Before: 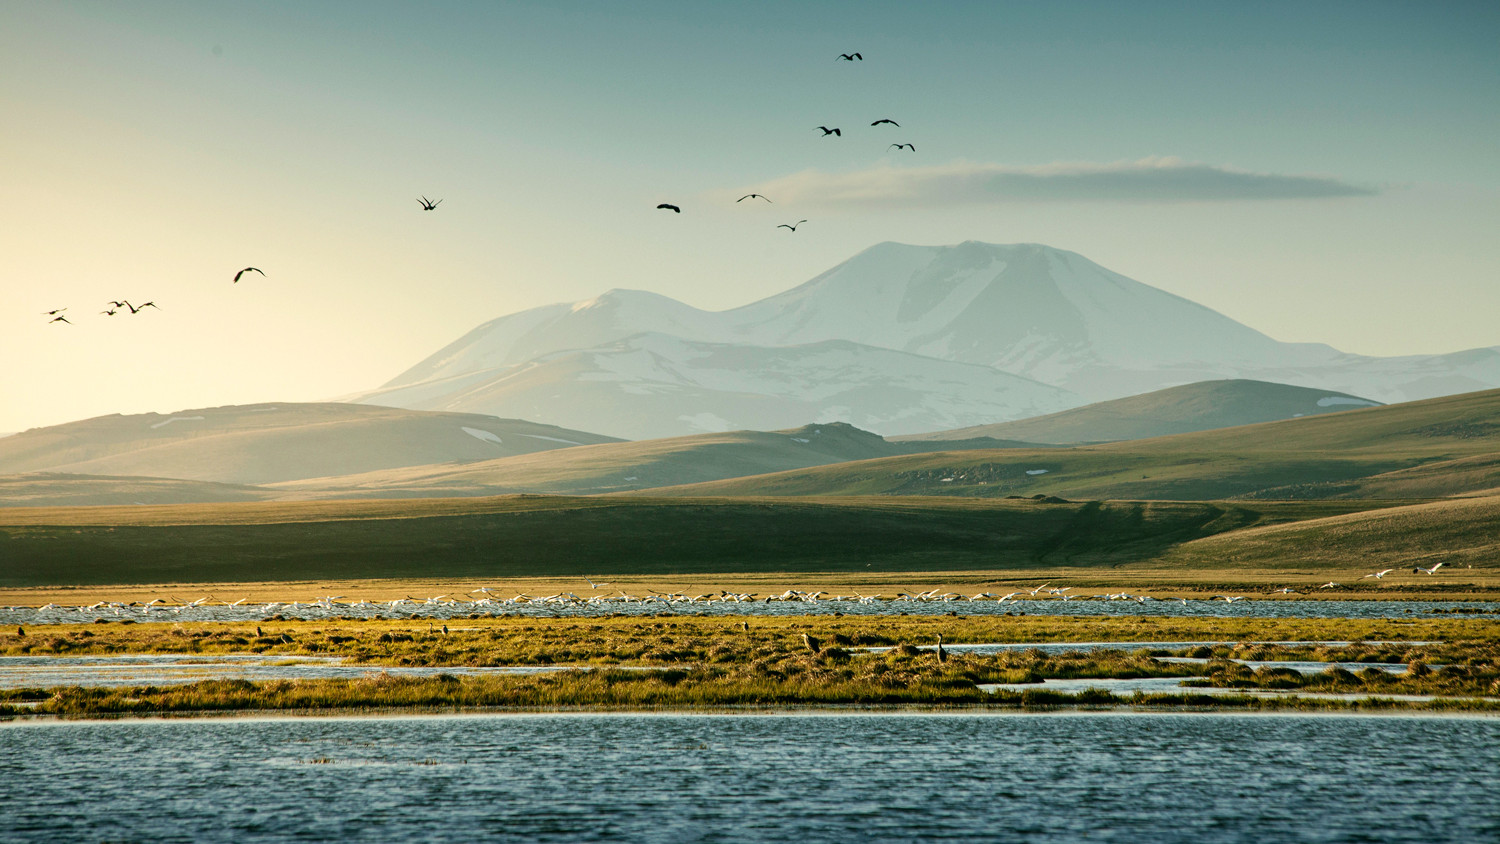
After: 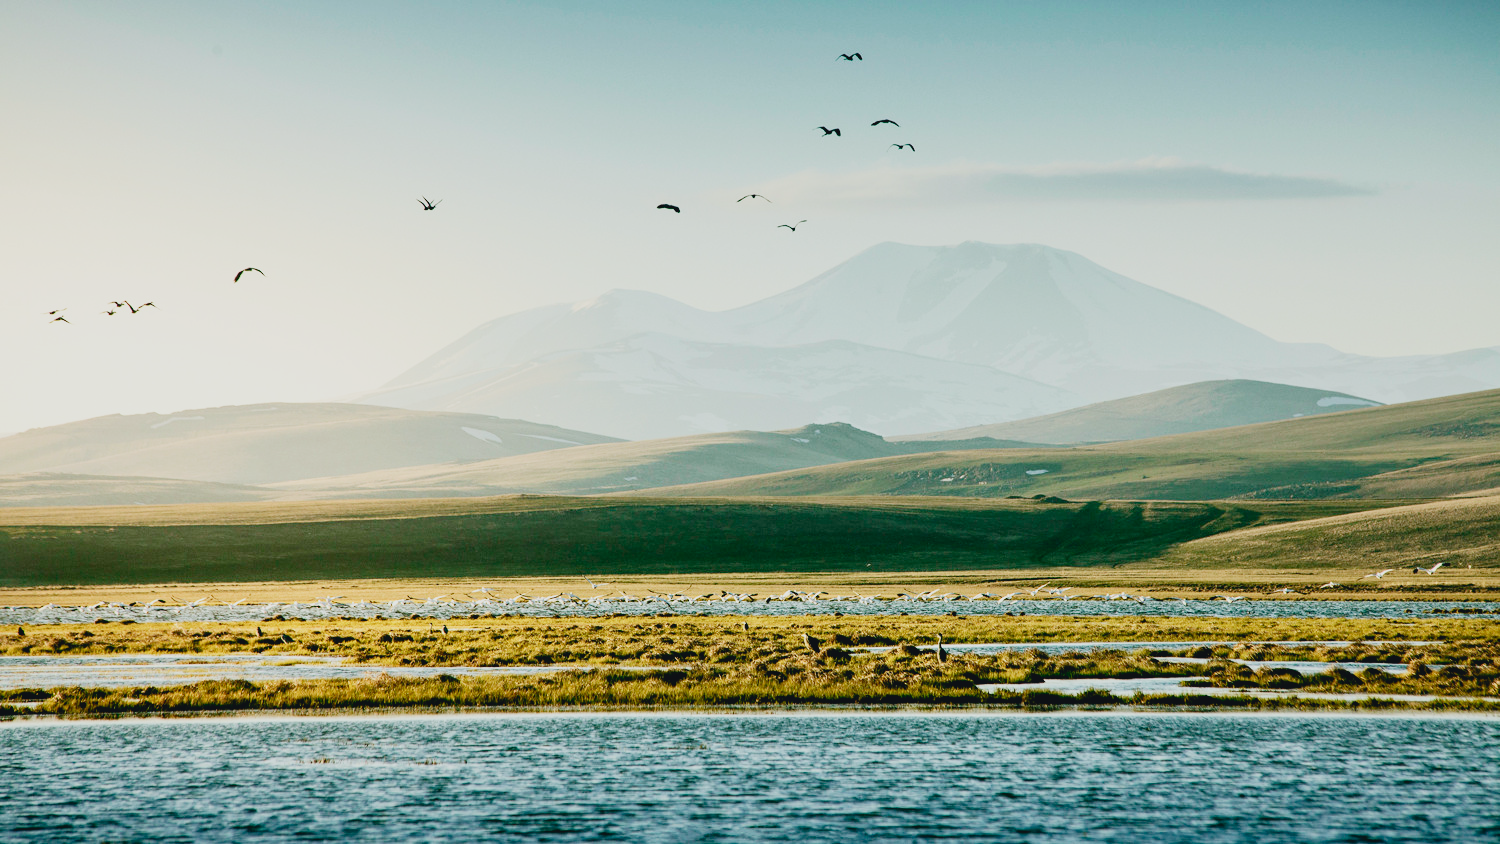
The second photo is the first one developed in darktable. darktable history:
exposure: black level correction 0, exposure 1.5 EV, compensate exposure bias true, compensate highlight preservation false
filmic rgb: middle gray luminance 30%, black relative exposure -9 EV, white relative exposure 7 EV, threshold 6 EV, target black luminance 0%, hardness 2.94, latitude 2.04%, contrast 0.963, highlights saturation mix 5%, shadows ↔ highlights balance 12.16%, add noise in highlights 0, preserve chrominance no, color science v3 (2019), use custom middle-gray values true, iterations of high-quality reconstruction 0, contrast in highlights soft, enable highlight reconstruction true
tone curve: curves: ch0 [(0, 0.045) (0.155, 0.169) (0.46, 0.466) (0.751, 0.788) (1, 0.961)]; ch1 [(0, 0) (0.43, 0.408) (0.472, 0.469) (0.505, 0.503) (0.553, 0.555) (0.592, 0.581) (1, 1)]; ch2 [(0, 0) (0.505, 0.495) (0.579, 0.569) (1, 1)], color space Lab, independent channels, preserve colors none
